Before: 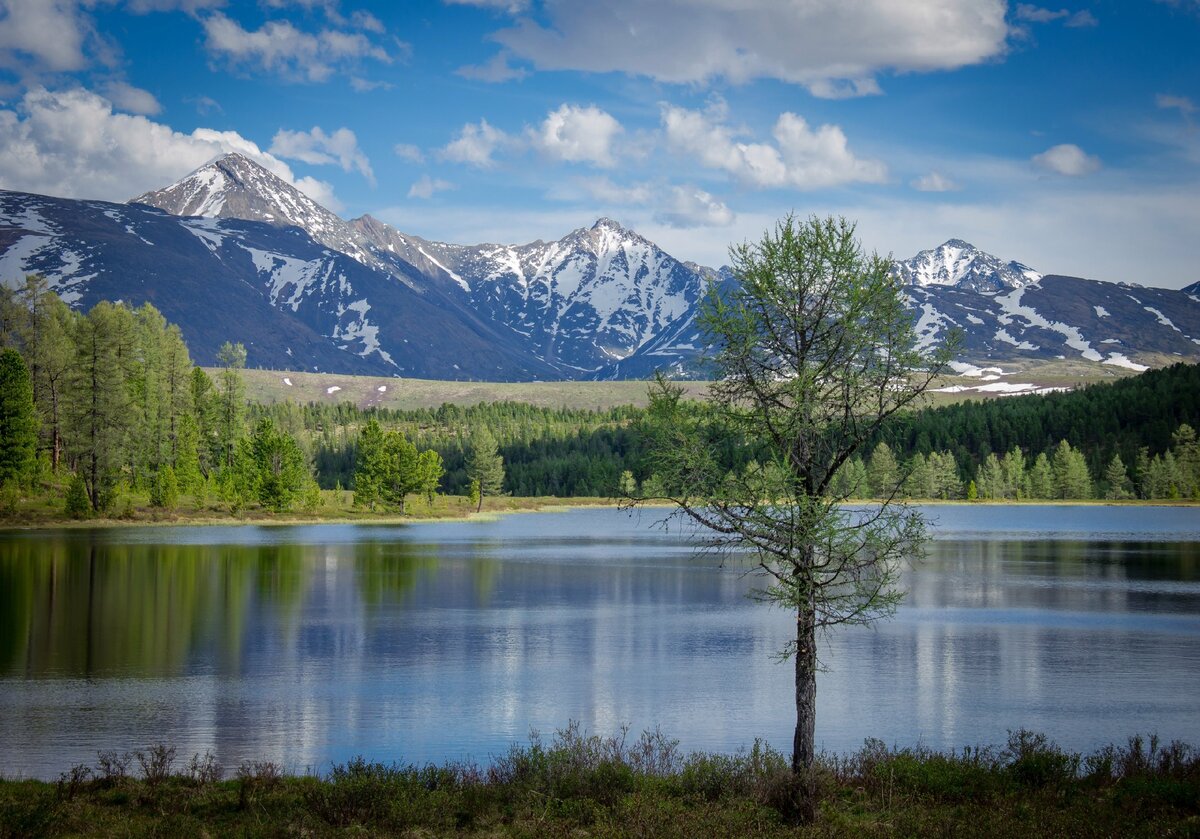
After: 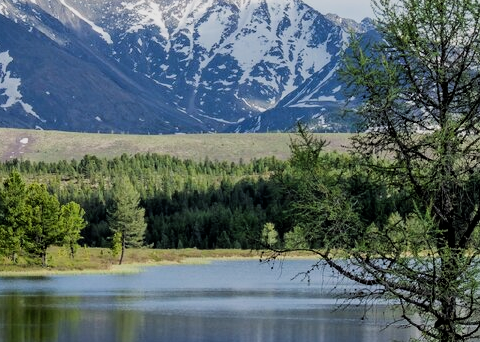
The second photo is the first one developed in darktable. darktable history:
filmic rgb: black relative exposure -5 EV, white relative exposure 3.99 EV, hardness 2.88, contrast 1.297, highlights saturation mix -11.46%
crop: left 29.894%, top 29.564%, right 30.087%, bottom 29.669%
